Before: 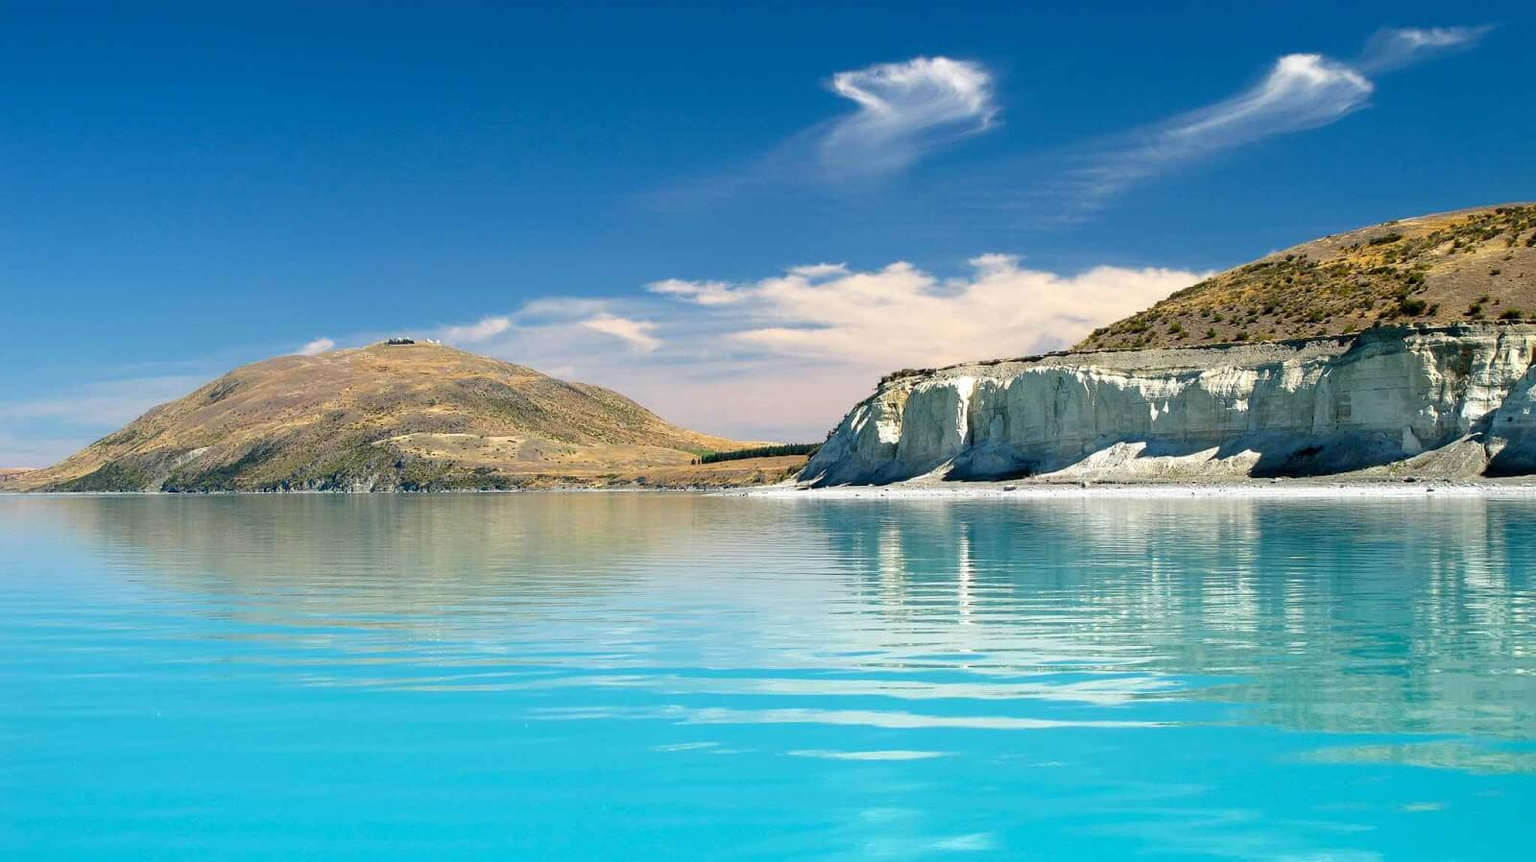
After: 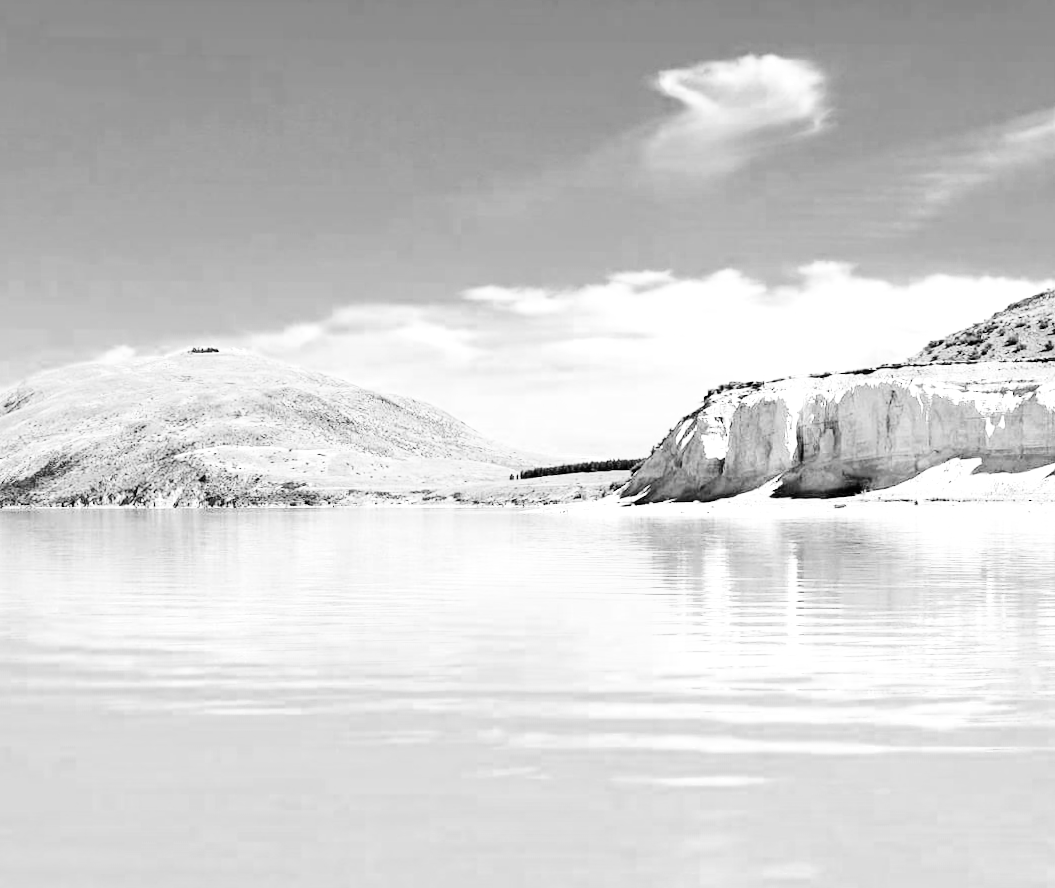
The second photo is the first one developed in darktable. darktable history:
color zones: curves: ch1 [(0, -0.394) (0.143, -0.394) (0.286, -0.394) (0.429, -0.392) (0.571, -0.391) (0.714, -0.391) (0.857, -0.391) (1, -0.394)]
contrast brightness saturation: contrast 0.04, saturation 0.07
rotate and perspective: rotation 0.174°, lens shift (vertical) 0.013, lens shift (horizontal) 0.019, shear 0.001, automatic cropping original format, crop left 0.007, crop right 0.991, crop top 0.016, crop bottom 0.997
filmic rgb: hardness 4.17, contrast 1.364, color science v6 (2022)
crop and rotate: left 13.342%, right 19.991%
exposure: black level correction 0, exposure 1.45 EV, compensate exposure bias true, compensate highlight preservation false
tone equalizer: -8 EV -0.417 EV, -7 EV -0.389 EV, -6 EV -0.333 EV, -5 EV -0.222 EV, -3 EV 0.222 EV, -2 EV 0.333 EV, -1 EV 0.389 EV, +0 EV 0.417 EV, edges refinement/feathering 500, mask exposure compensation -1.57 EV, preserve details no
